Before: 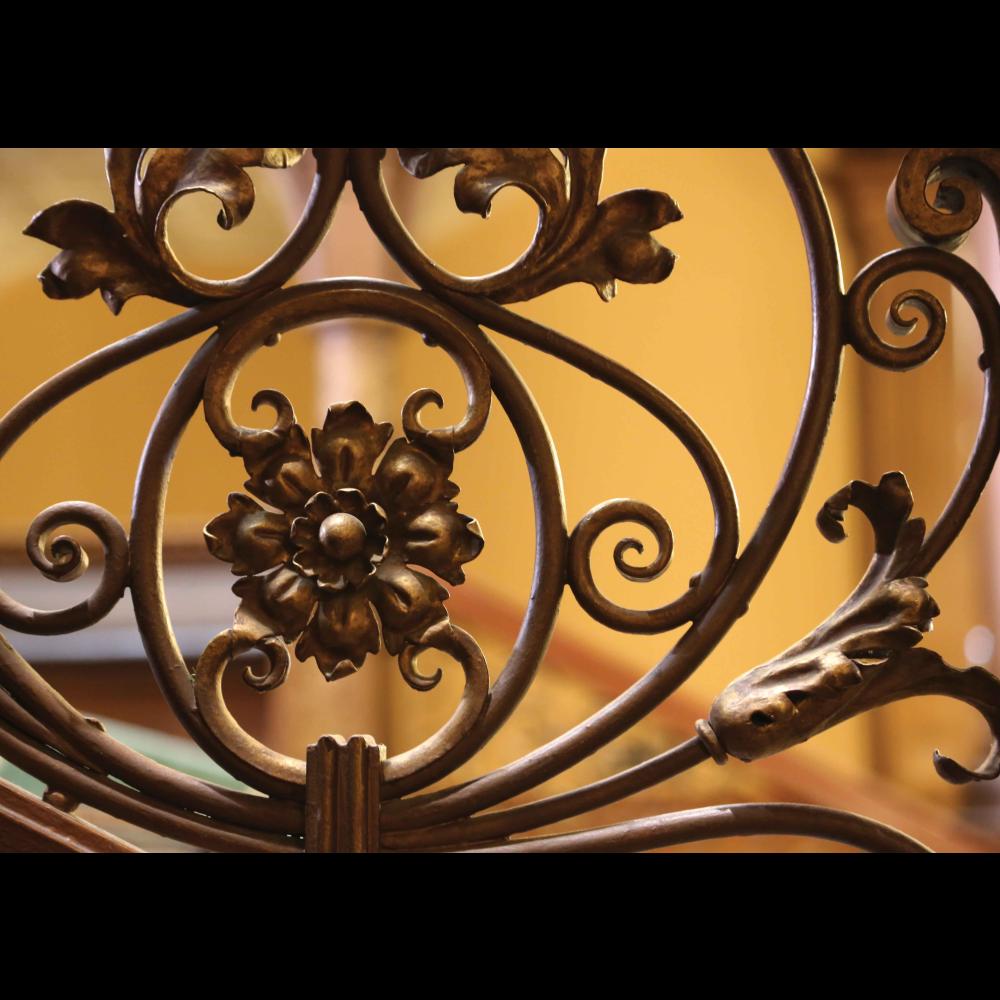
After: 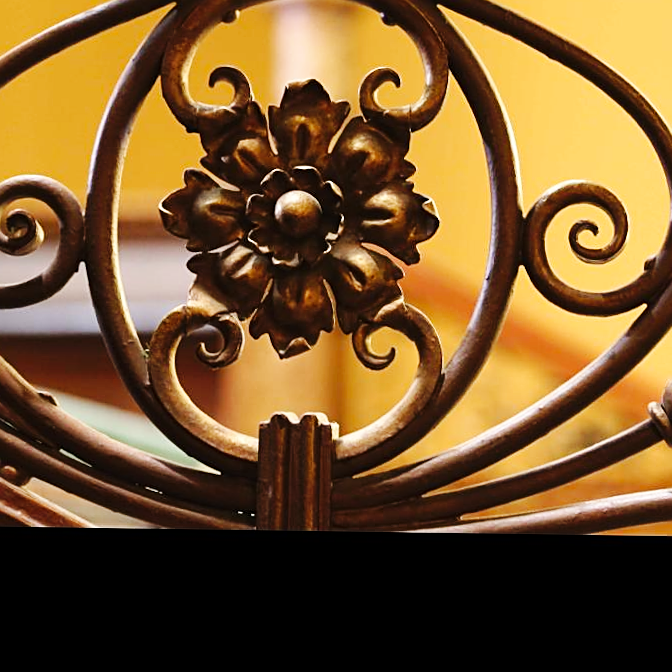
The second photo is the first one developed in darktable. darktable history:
base curve: curves: ch0 [(0, 0) (0.032, 0.025) (0.121, 0.166) (0.206, 0.329) (0.605, 0.79) (1, 1)], preserve colors none
sharpen: on, module defaults
crop and rotate: angle -0.82°, left 3.85%, top 31.828%, right 27.992%
